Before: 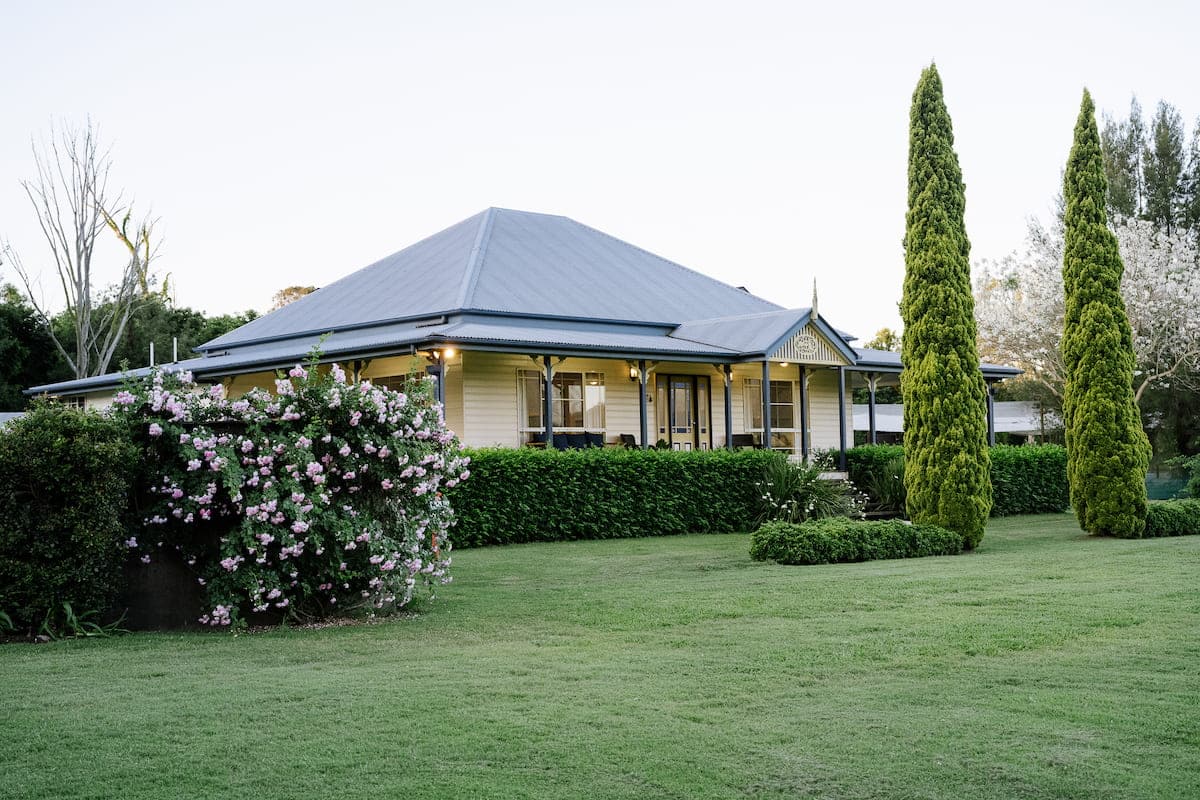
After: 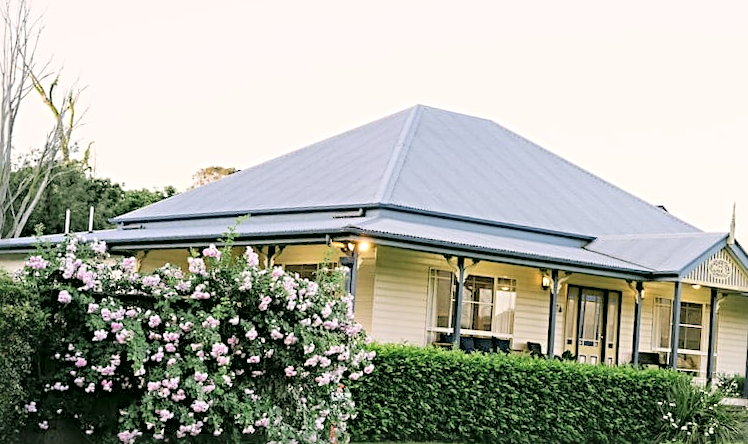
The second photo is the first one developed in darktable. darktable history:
contrast brightness saturation: brightness 0.28
crop and rotate: angle -4.99°, left 2.122%, top 6.945%, right 27.566%, bottom 30.519%
sharpen: radius 4
color correction: highlights a* 4.02, highlights b* 4.98, shadows a* -7.55, shadows b* 4.98
